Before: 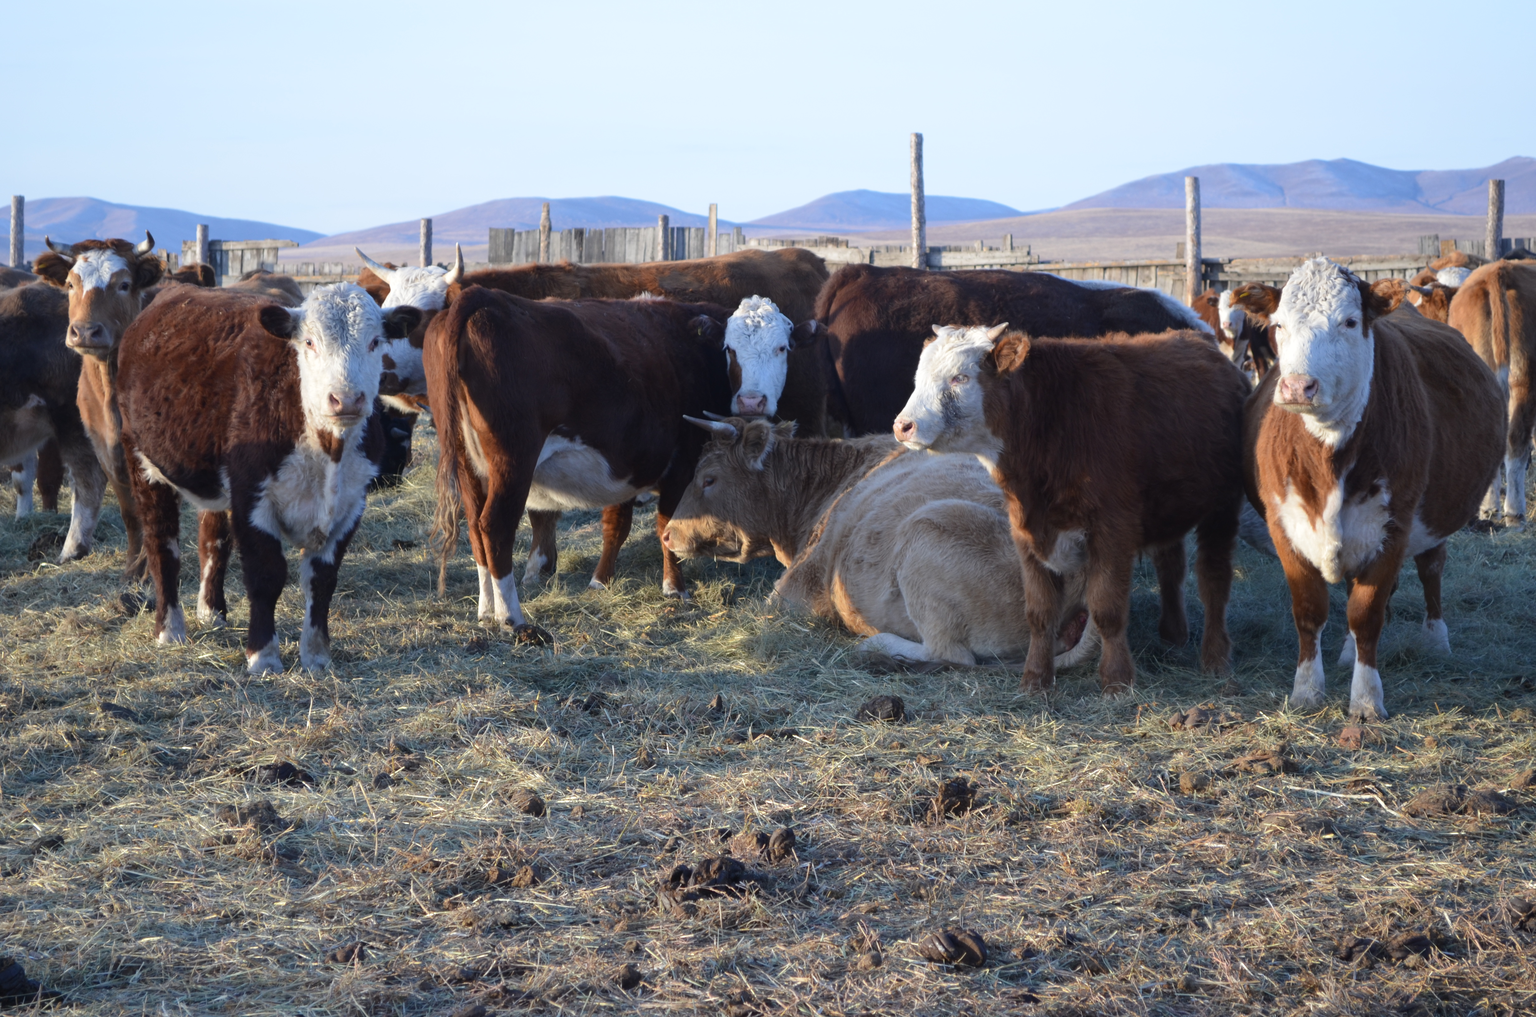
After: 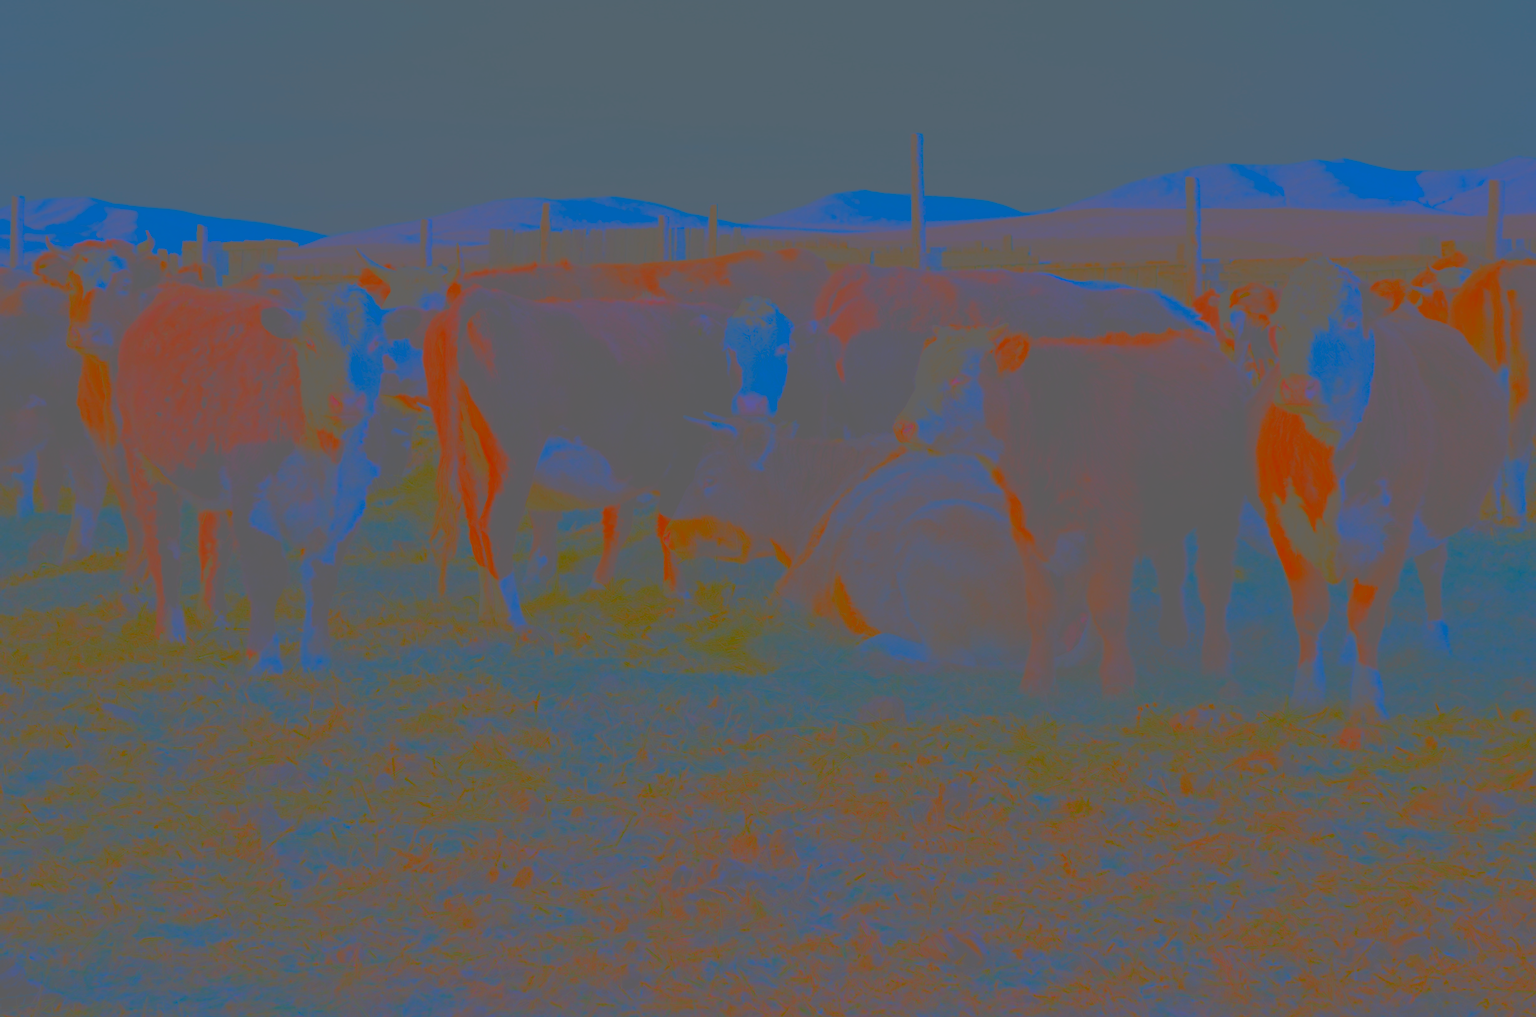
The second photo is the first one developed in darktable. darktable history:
haze removal: adaptive false
filmic rgb: black relative exposure -7.37 EV, white relative exposure 5.06 EV, threshold 5.96 EV, hardness 3.2, enable highlight reconstruction true
sharpen: radius 1.851, amount 0.412, threshold 1.5
contrast brightness saturation: contrast -0.972, brightness -0.156, saturation 0.763
